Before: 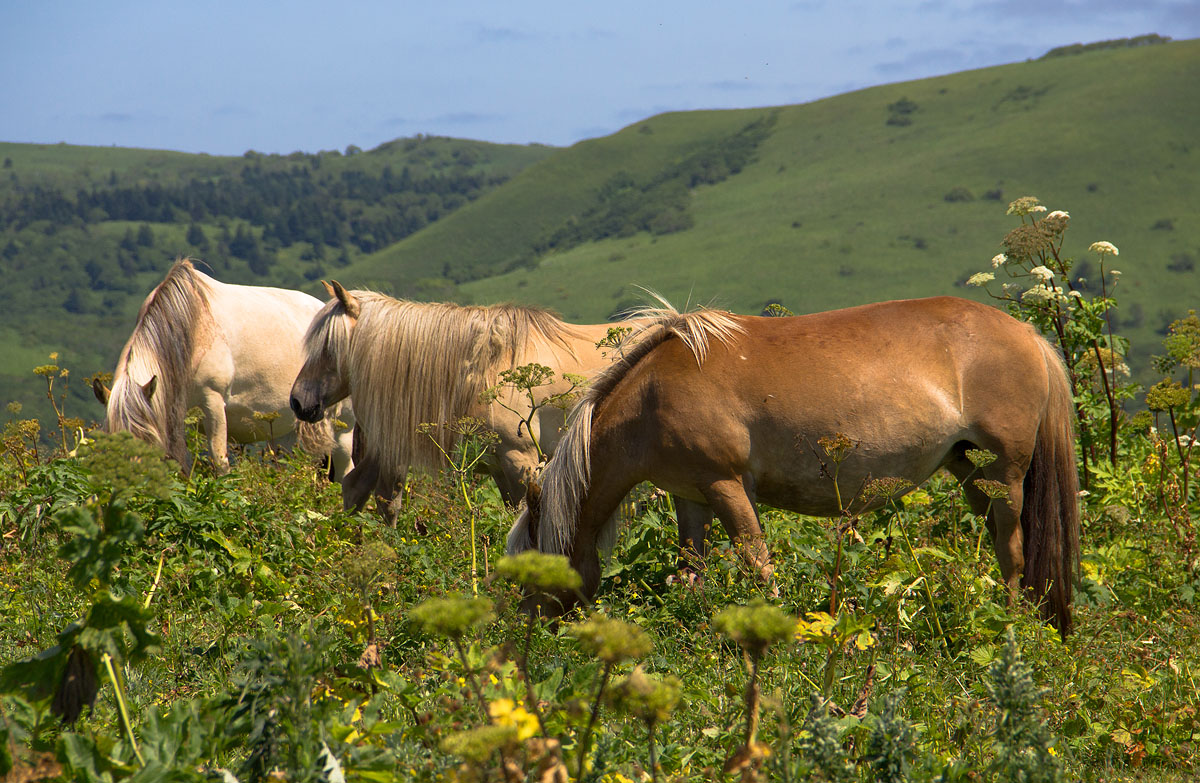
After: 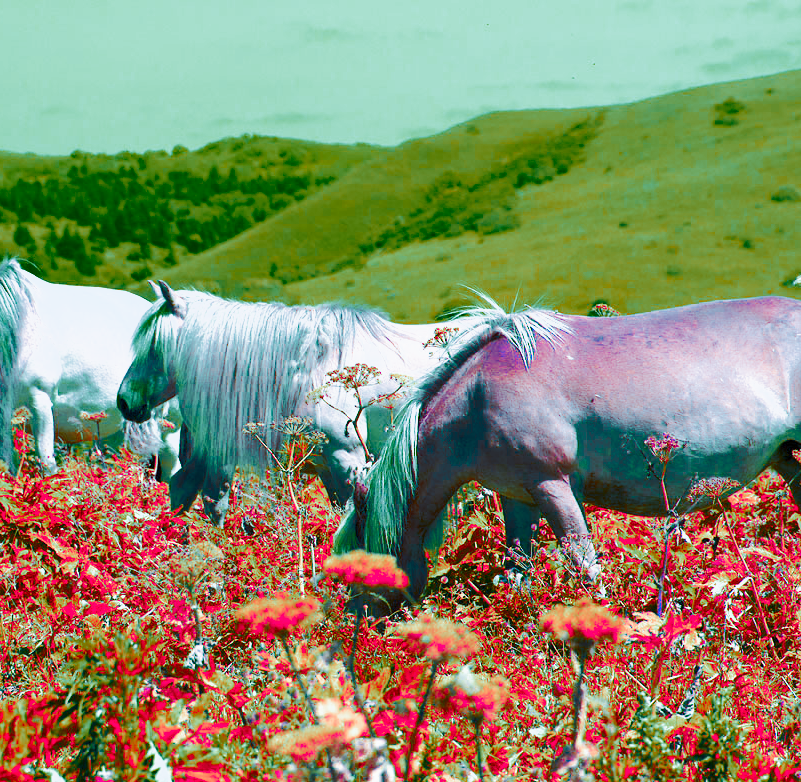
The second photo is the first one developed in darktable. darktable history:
color calibration: illuminant custom, x 0.459, y 0.429, temperature 2624.46 K
crop and rotate: left 14.469%, right 18.777%
color zones: curves: ch0 [(0.826, 0.353)]; ch1 [(0.242, 0.647) (0.889, 0.342)]; ch2 [(0.246, 0.089) (0.969, 0.068)]
color balance rgb: highlights gain › luminance 17.33%, perceptual saturation grading › global saturation 0.345%, perceptual saturation grading › highlights -17.914%, perceptual saturation grading › mid-tones 32.724%, perceptual saturation grading › shadows 50.583%, global vibrance 30.153%, contrast 10.291%
base curve: curves: ch0 [(0, 0) (0.025, 0.046) (0.112, 0.277) (0.467, 0.74) (0.814, 0.929) (1, 0.942)], preserve colors none
exposure: exposure 0.082 EV, compensate exposure bias true, compensate highlight preservation false
contrast brightness saturation: contrast 0.195, brightness 0.169, saturation 0.218
